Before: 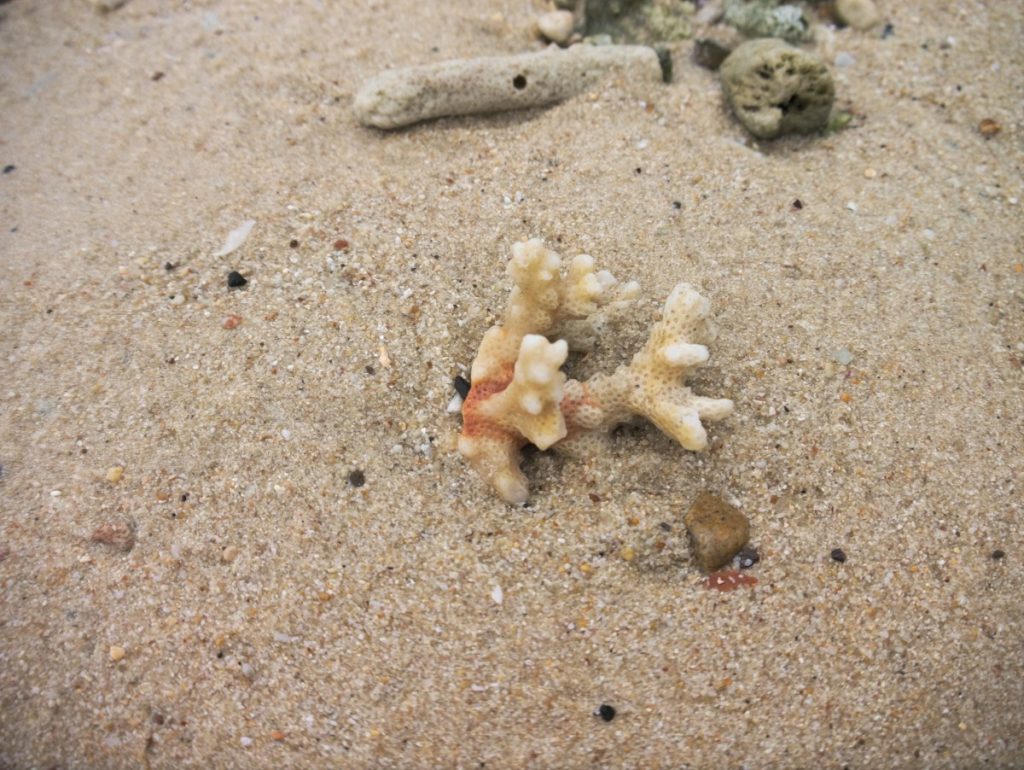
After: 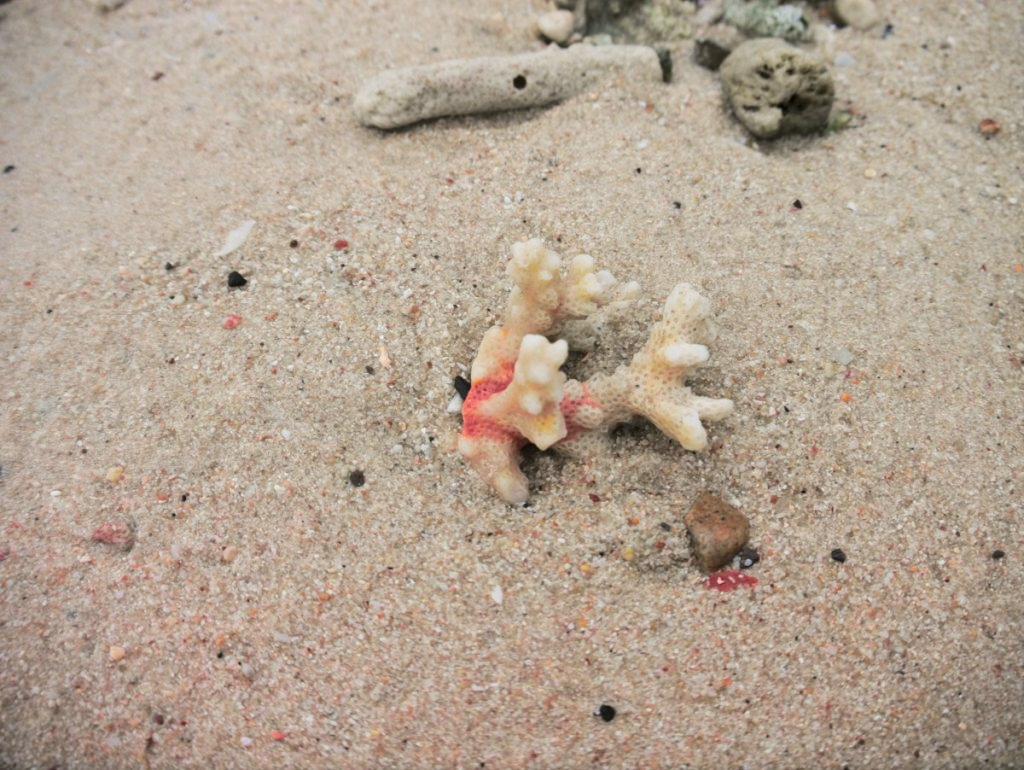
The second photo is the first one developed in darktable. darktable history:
tone curve: curves: ch0 [(0, 0) (0.23, 0.189) (0.486, 0.52) (0.822, 0.825) (0.994, 0.955)]; ch1 [(0, 0) (0.226, 0.261) (0.379, 0.442) (0.469, 0.468) (0.495, 0.498) (0.514, 0.509) (0.561, 0.603) (0.59, 0.656) (1, 1)]; ch2 [(0, 0) (0.269, 0.299) (0.459, 0.43) (0.498, 0.5) (0.523, 0.52) (0.586, 0.569) (0.635, 0.617) (0.659, 0.681) (0.718, 0.764) (1, 1)], color space Lab, independent channels, preserve colors none
